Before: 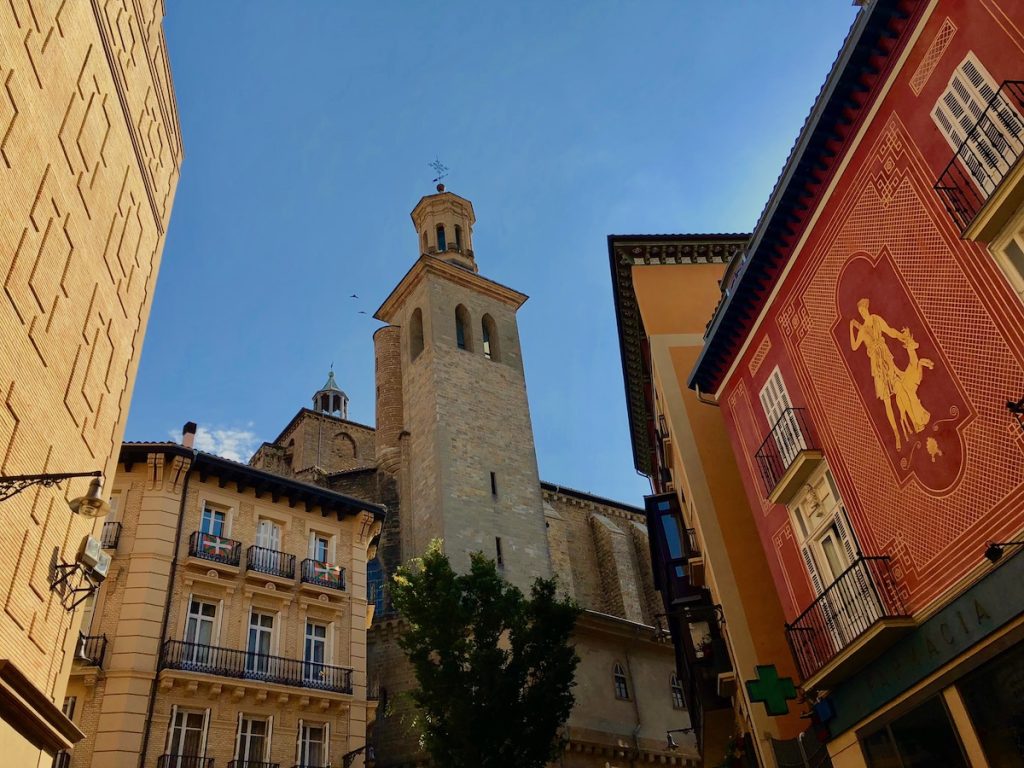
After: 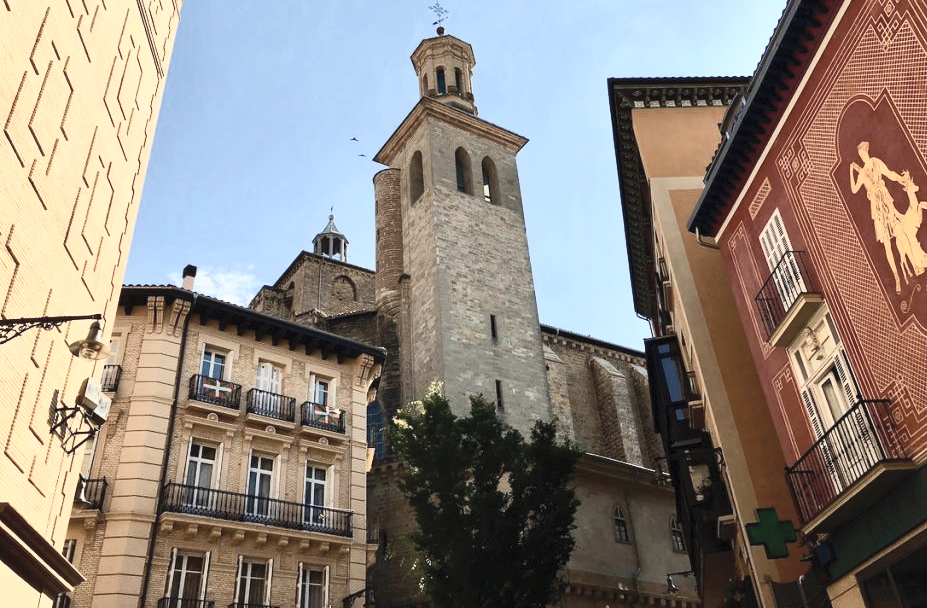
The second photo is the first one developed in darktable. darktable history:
contrast brightness saturation: contrast 0.563, brightness 0.579, saturation -0.33
crop: top 20.569%, right 9.406%, bottom 0.251%
